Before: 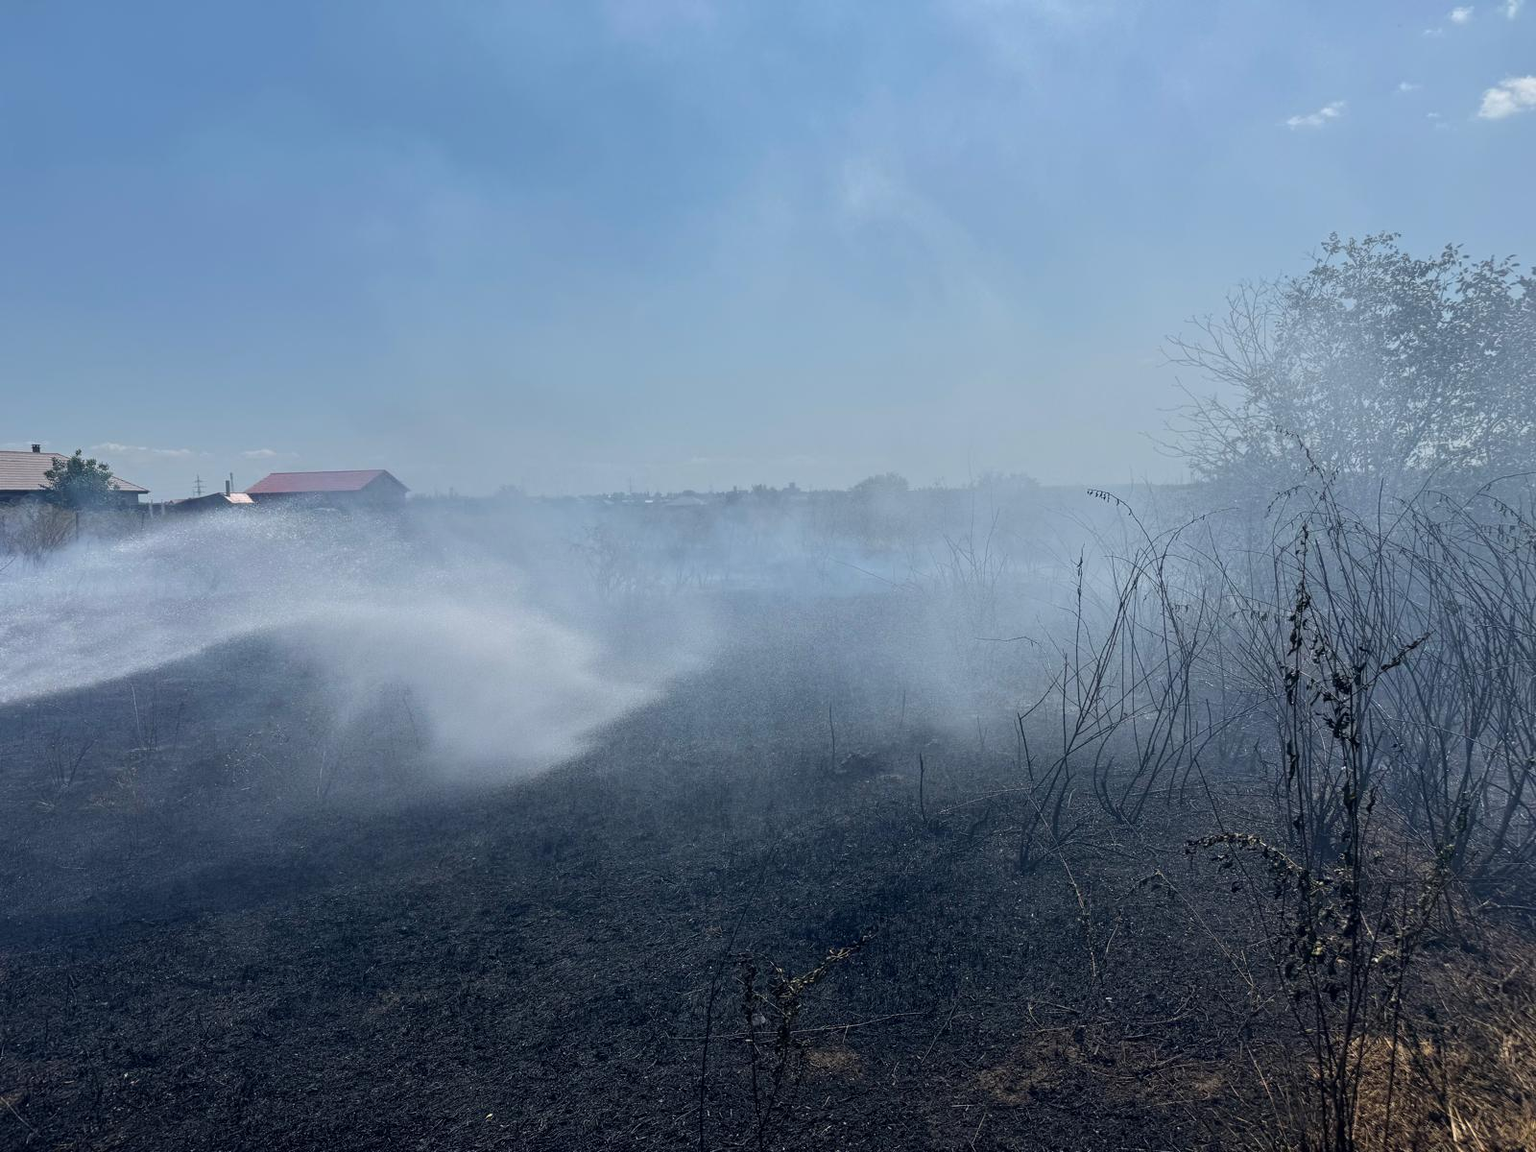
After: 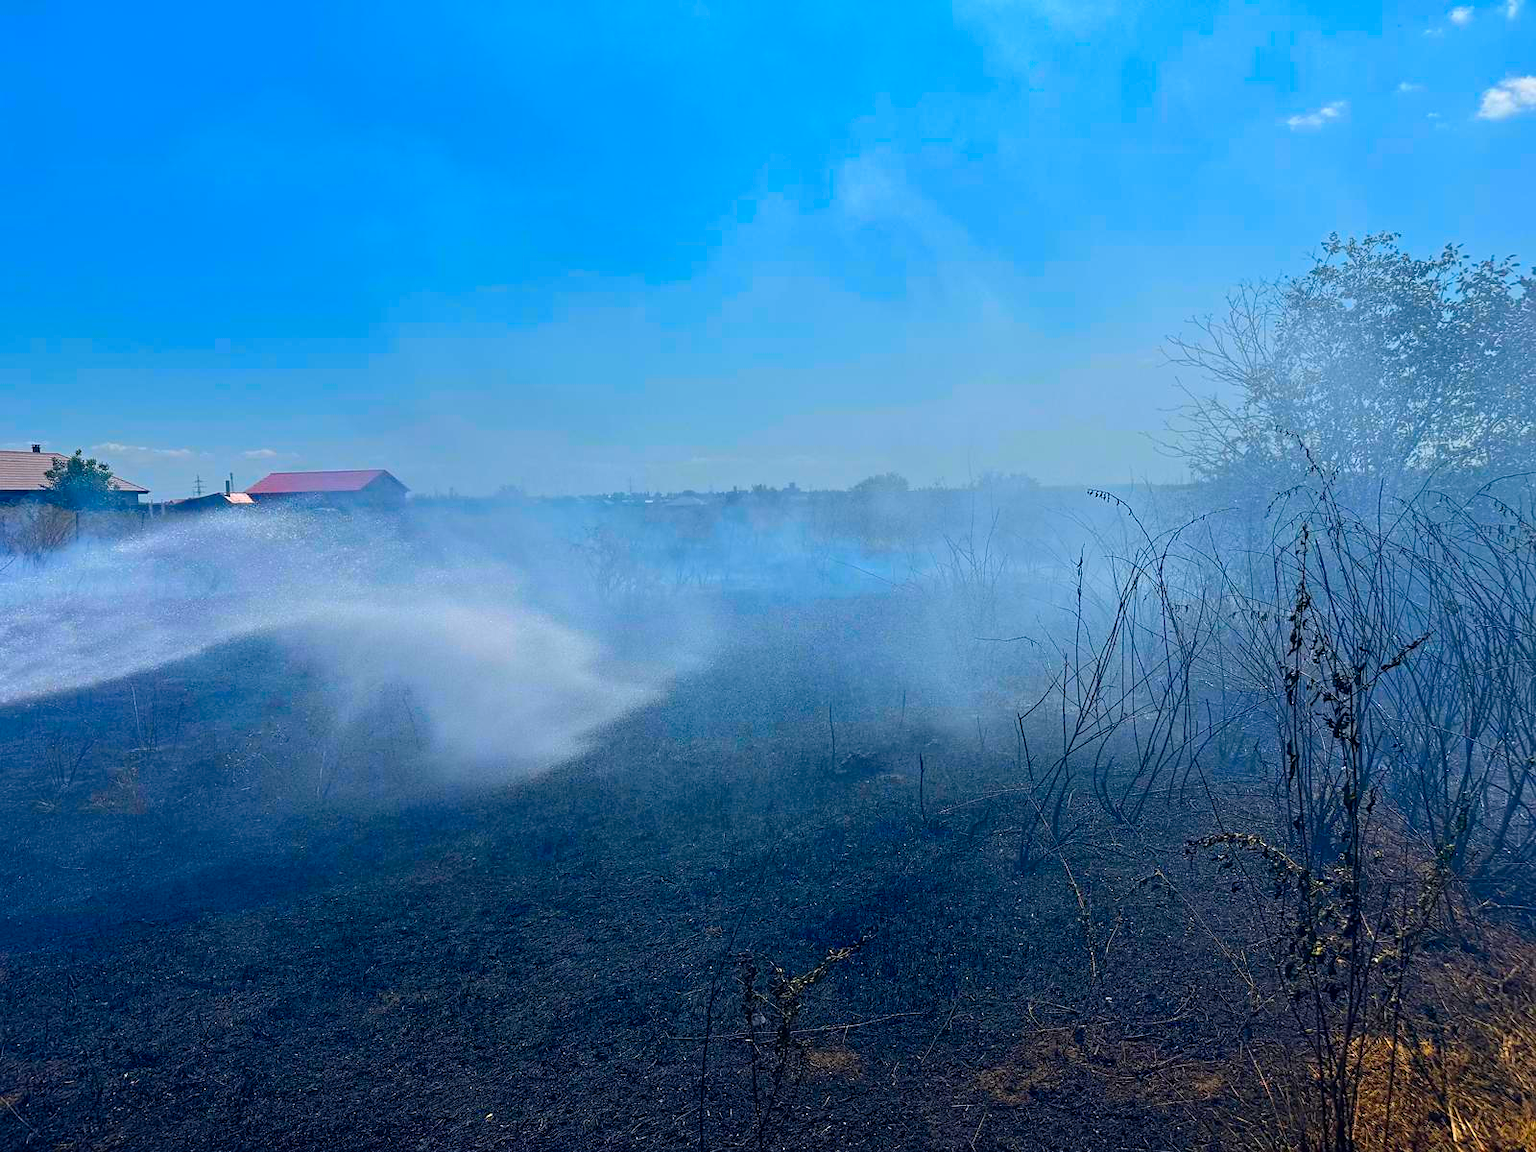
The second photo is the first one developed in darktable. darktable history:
color correction: saturation 2.15
sharpen: radius 1, threshold 1
haze removal: compatibility mode true, adaptive false
